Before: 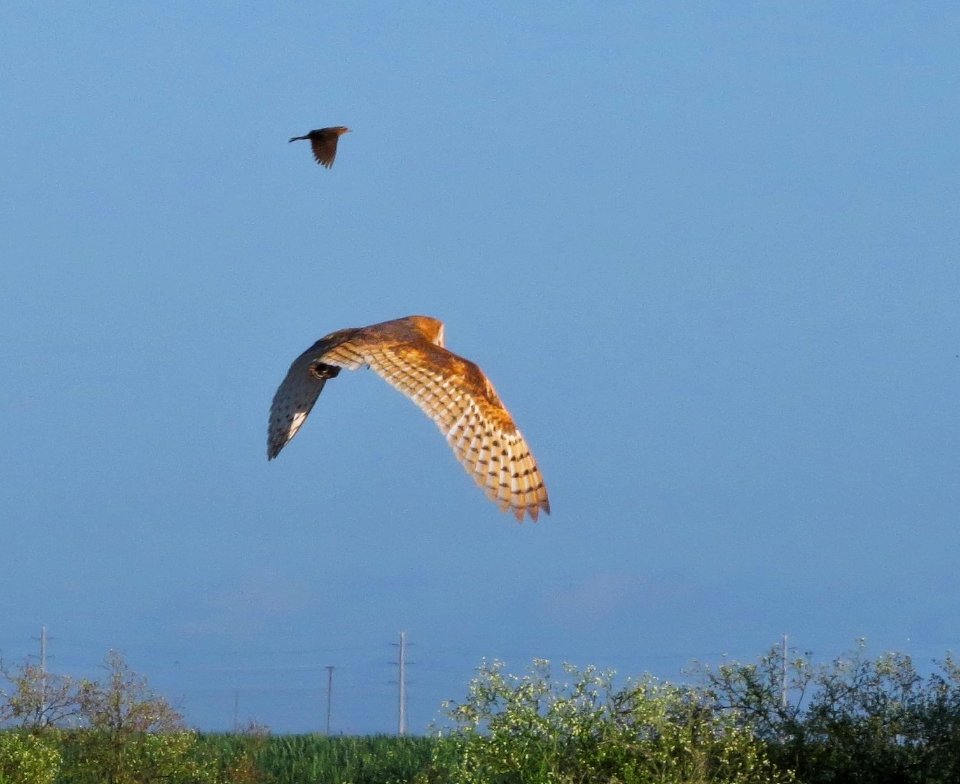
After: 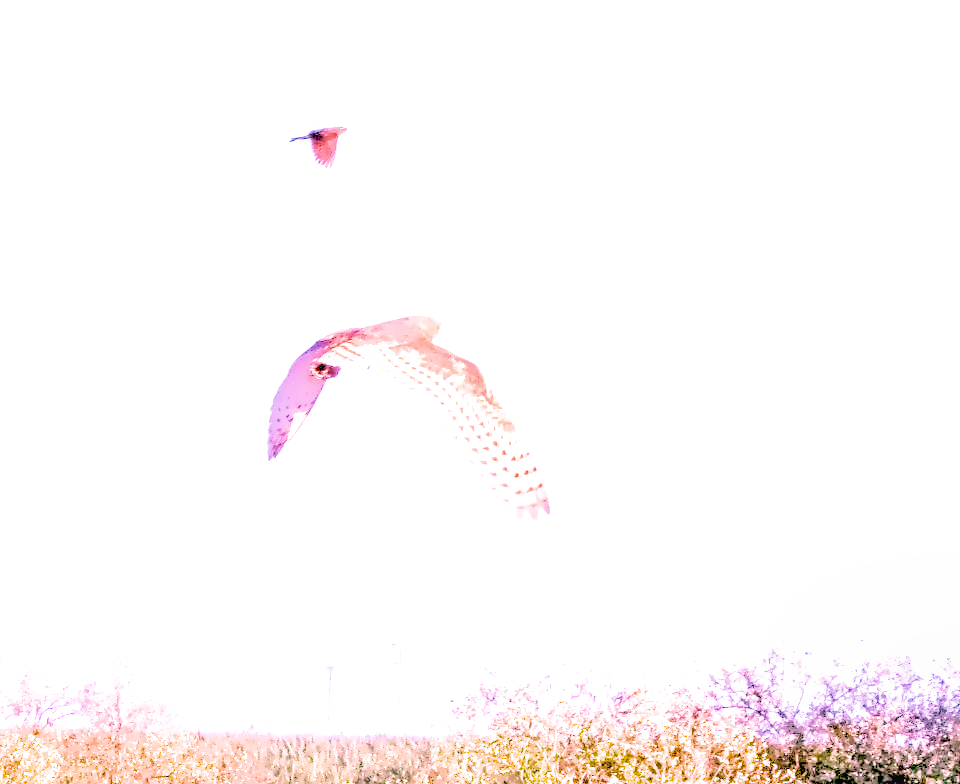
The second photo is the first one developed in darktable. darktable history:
contrast equalizer "denoise & sharpen": octaves 7, y [[0.5, 0.542, 0.583, 0.625, 0.667, 0.708], [0.5 ×6], [0.5 ×6], [0, 0.033, 0.067, 0.1, 0.133, 0.167], [0, 0.05, 0.1, 0.15, 0.2, 0.25]]
local contrast: on, module defaults
color calibration: x 0.355, y 0.367, temperature 4700.38 K
color balance rgb: perceptual saturation grading › global saturation 25%, global vibrance 20%
denoise (profiled): preserve shadows 1.52, scattering 0.002, a [-1, 0, 0], compensate highlight preservation false
diffuse or sharpen "local contrast": iterations 10, radius span 384, edge sensitivity 1, edge threshold 1, 1st order anisotropy -250%, 4th order anisotropy -250%, 1st order speed -50%, 4th order speed -50%, central radius 512
exposure: black level correction 0, exposure 1.741 EV, compensate exposure bias true, compensate highlight preservation false
highlight reconstruction: method clip highlights
lens correction: scale 1, crop 1, focal 50, aperture 6.3, distance 3.78, camera "Canon EOS RP", lens "Canon RF 50mm F1.8 STM"
white balance: red 2.229, blue 1.46
velvia: on, module defaults
filmic rgb: black relative exposure -3.31 EV, white relative exposure 3.45 EV, hardness 2.36, contrast 1.103
rgb levels: preserve colors max RGB
